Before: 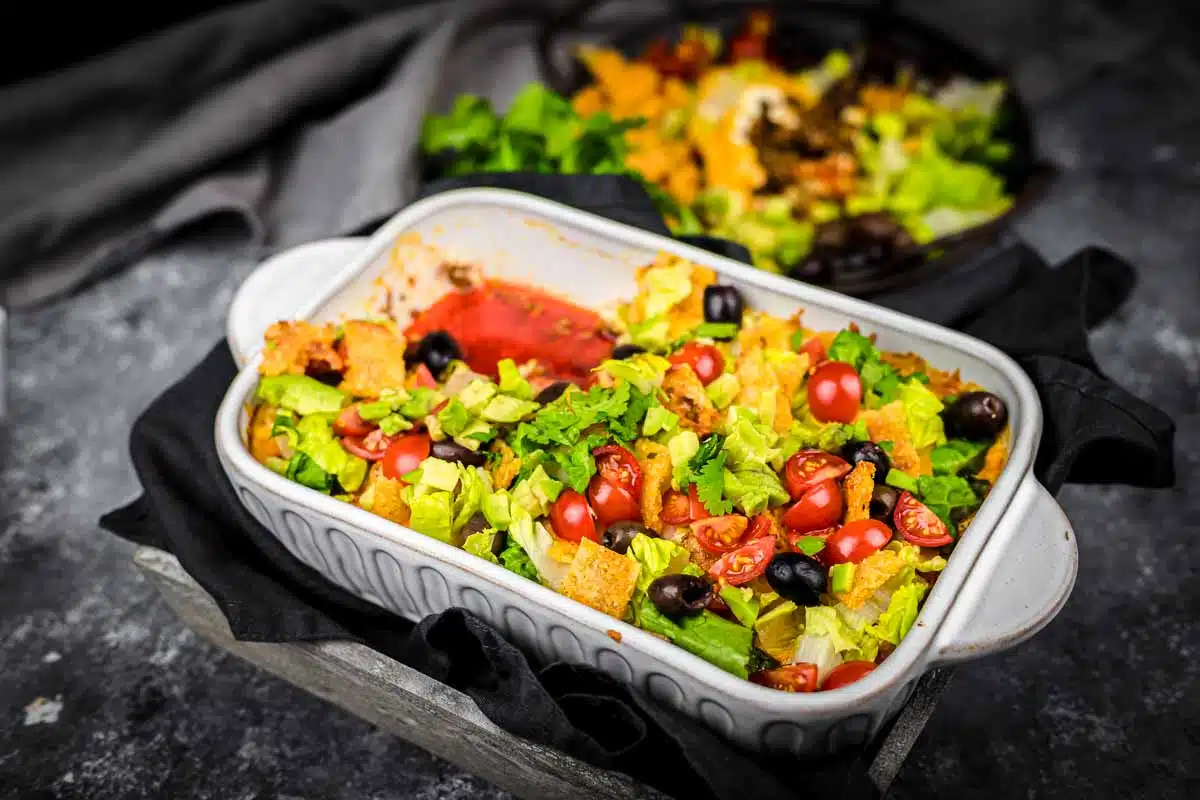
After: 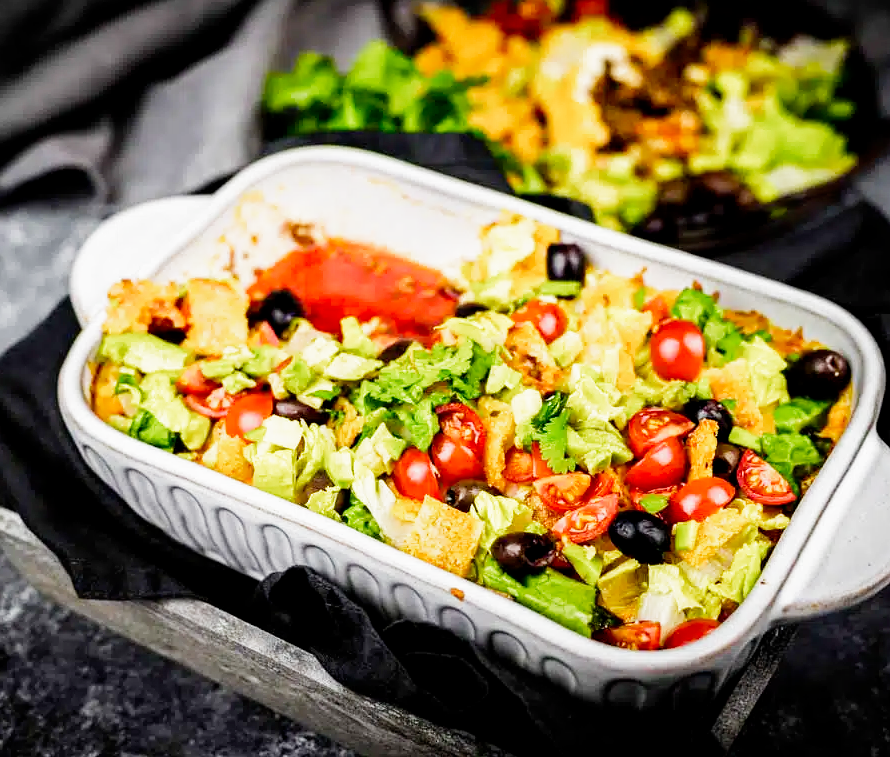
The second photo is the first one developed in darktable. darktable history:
crop and rotate: left 13.15%, top 5.251%, right 12.609%
filmic rgb: middle gray luminance 12.74%, black relative exposure -10.13 EV, white relative exposure 3.47 EV, threshold 6 EV, target black luminance 0%, hardness 5.74, latitude 44.69%, contrast 1.221, highlights saturation mix 5%, shadows ↔ highlights balance 26.78%, add noise in highlights 0, preserve chrominance no, color science v3 (2019), use custom middle-gray values true, iterations of high-quality reconstruction 0, contrast in highlights soft, enable highlight reconstruction true
